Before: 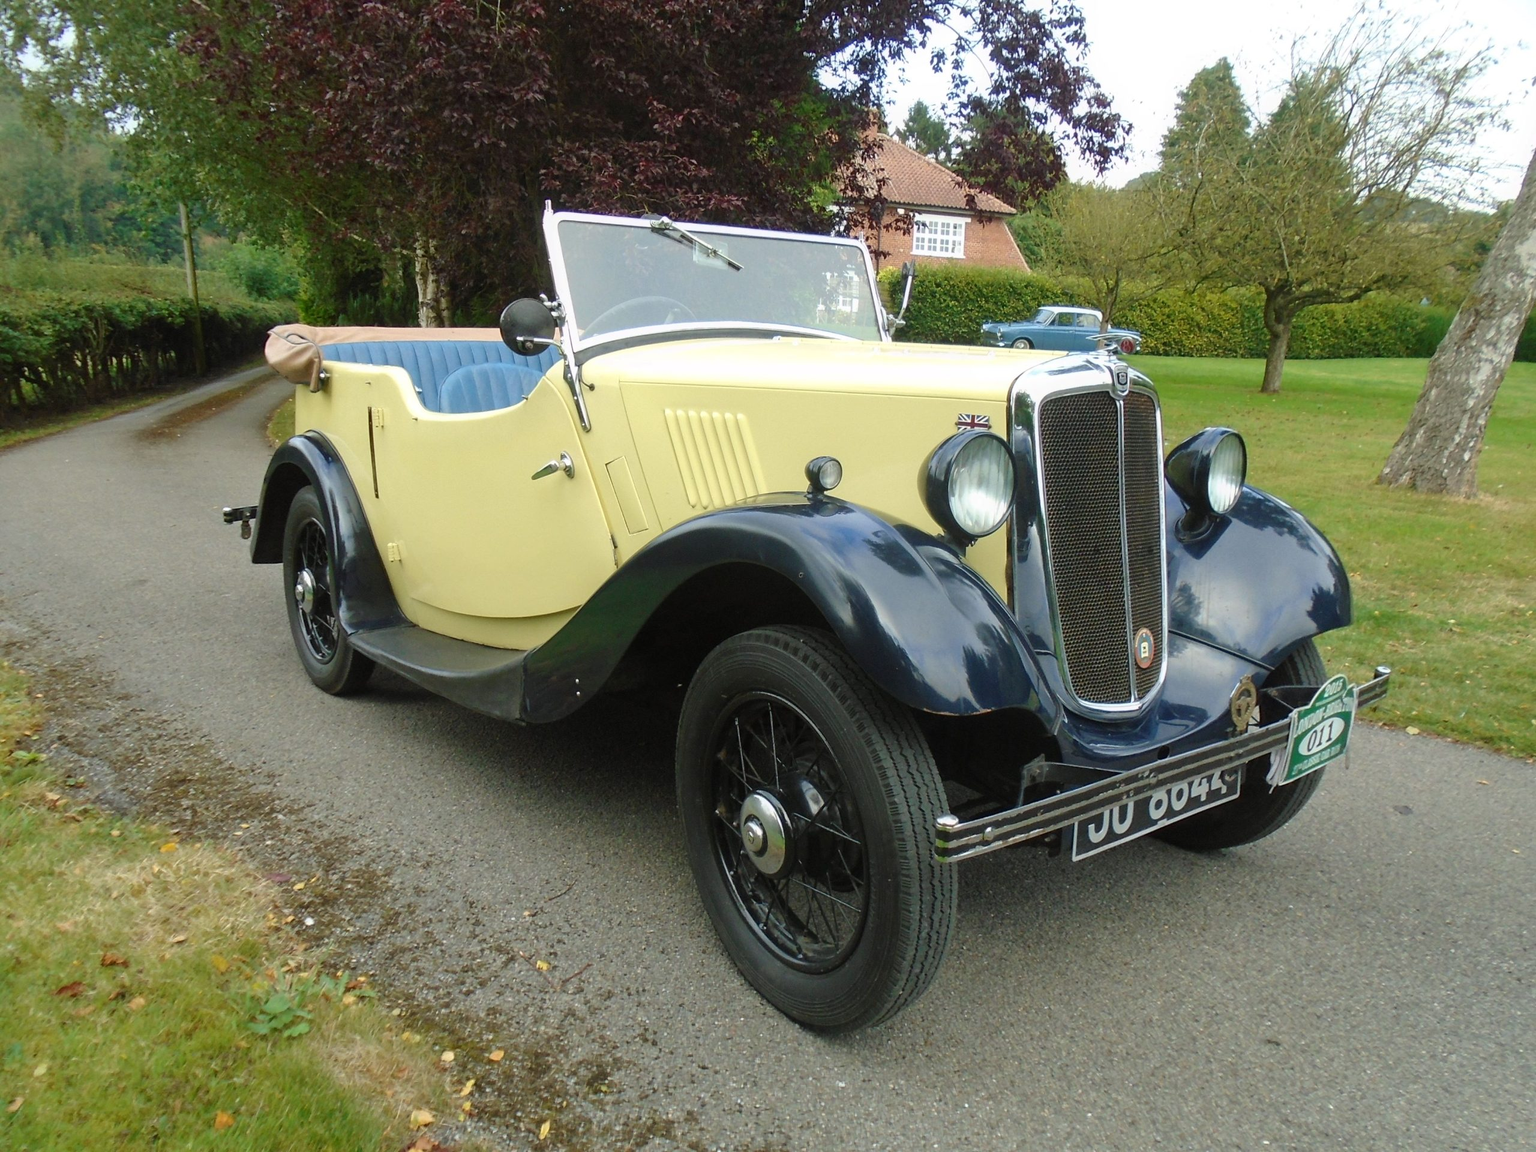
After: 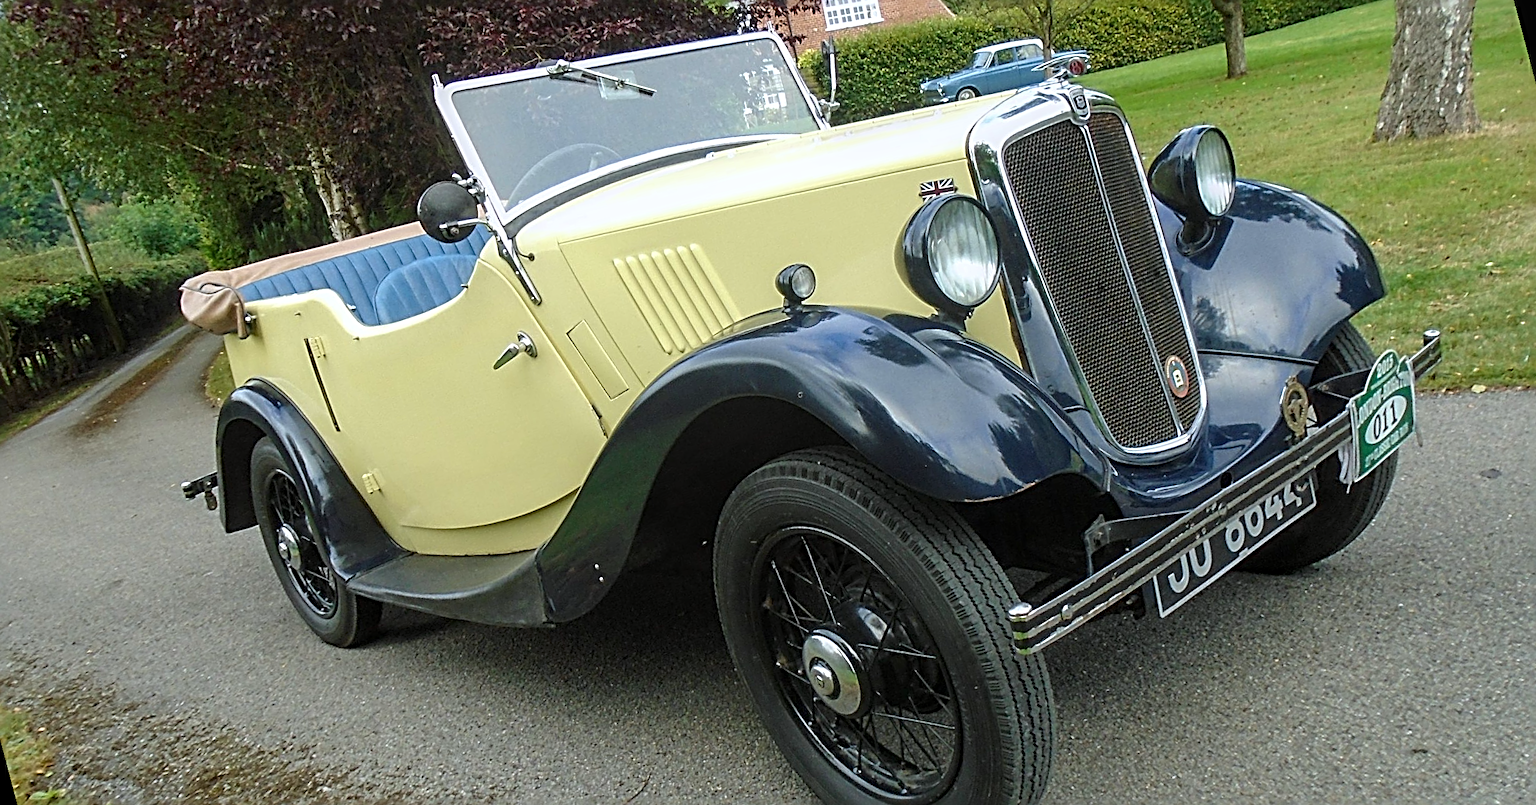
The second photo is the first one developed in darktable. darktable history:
local contrast: on, module defaults
rotate and perspective: rotation -14.8°, crop left 0.1, crop right 0.903, crop top 0.25, crop bottom 0.748
sharpen: radius 3.69, amount 0.928
white balance: red 0.976, blue 1.04
